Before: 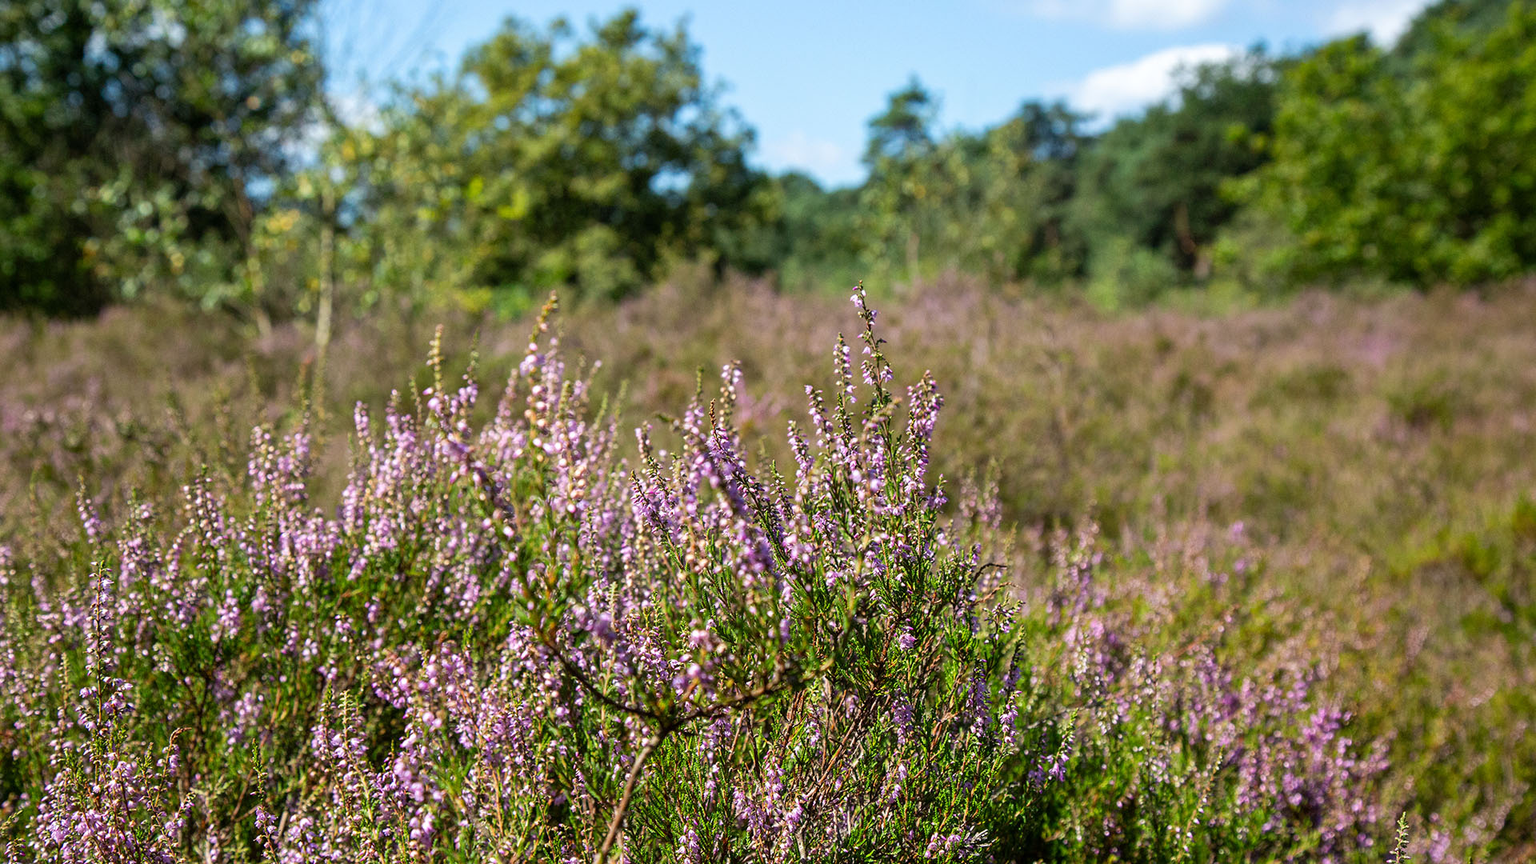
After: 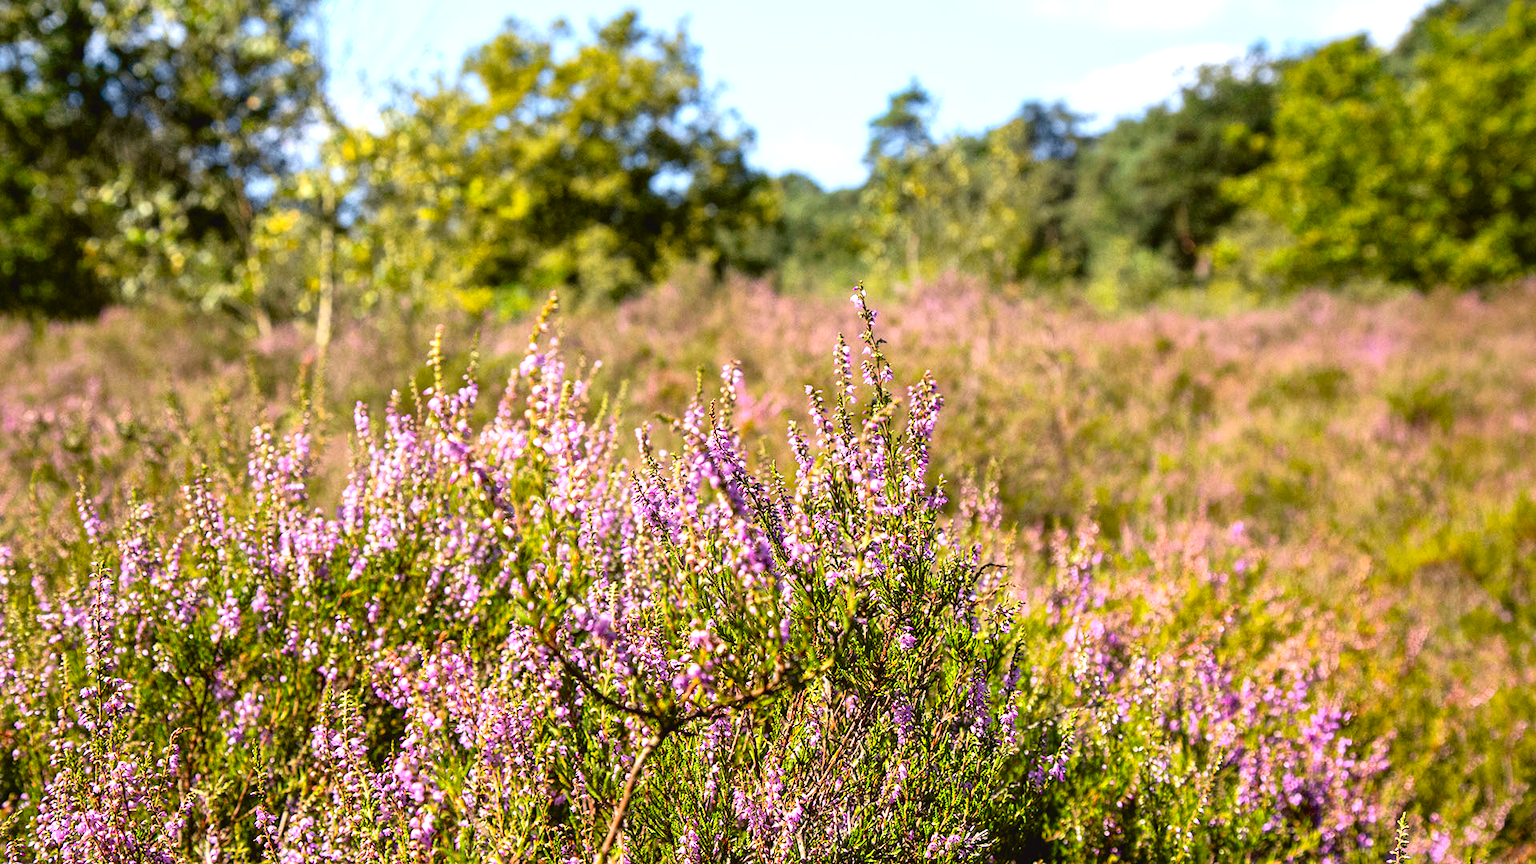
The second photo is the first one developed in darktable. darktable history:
shadows and highlights: shadows 10, white point adjustment 1, highlights -40
color balance rgb: shadows lift › chroma 2%, shadows lift › hue 217.2°, power › chroma 0.25%, power › hue 60°, highlights gain › chroma 1.5%, highlights gain › hue 309.6°, global offset › luminance -0.5%, perceptual saturation grading › global saturation 15%, global vibrance 20%
tone curve: curves: ch0 [(0, 0.036) (0.119, 0.115) (0.461, 0.479) (0.715, 0.767) (0.817, 0.865) (1, 0.998)]; ch1 [(0, 0) (0.377, 0.416) (0.44, 0.478) (0.487, 0.498) (0.514, 0.525) (0.538, 0.552) (0.67, 0.688) (1, 1)]; ch2 [(0, 0) (0.38, 0.405) (0.463, 0.445) (0.492, 0.486) (0.524, 0.541) (0.578, 0.59) (0.653, 0.658) (1, 1)], color space Lab, independent channels, preserve colors none
exposure: exposure 0.781 EV, compensate highlight preservation false
